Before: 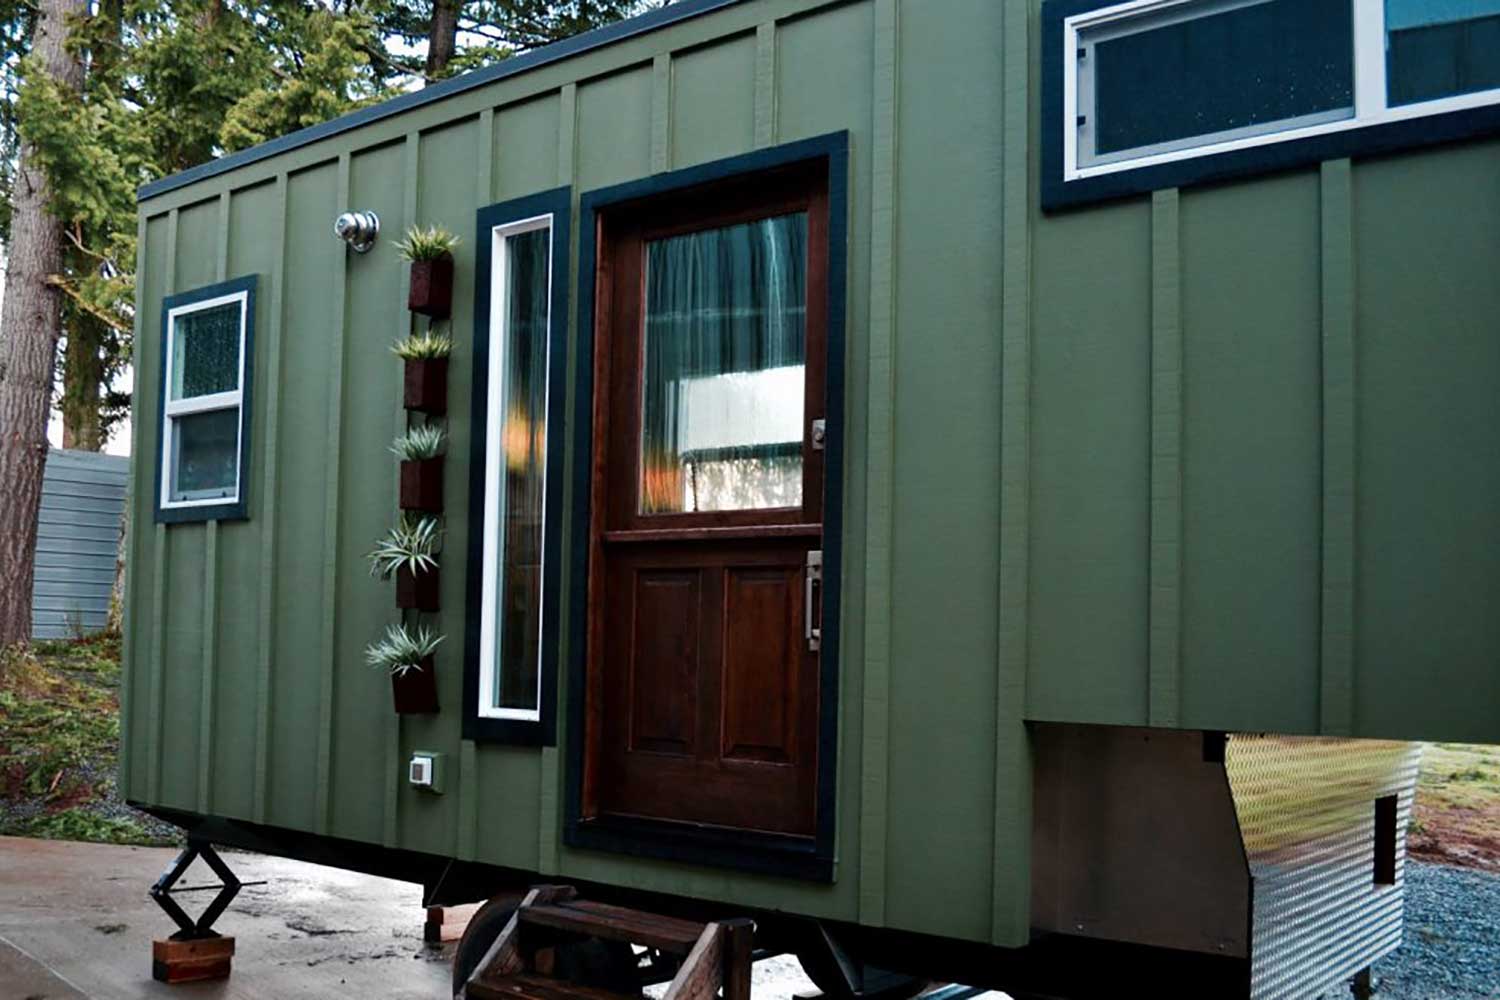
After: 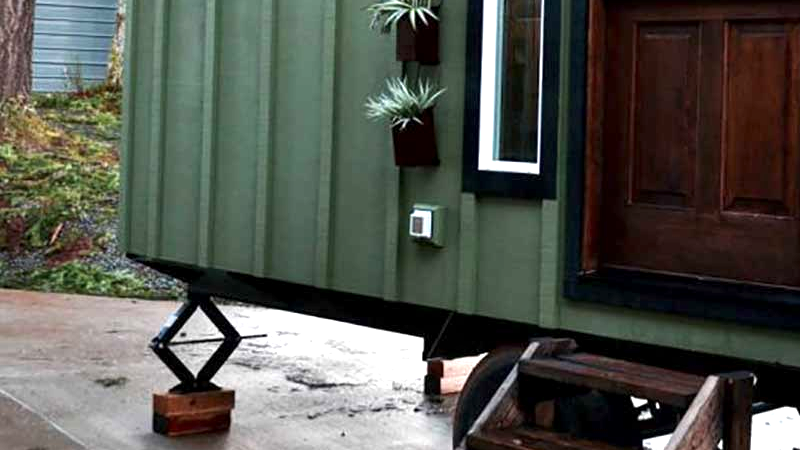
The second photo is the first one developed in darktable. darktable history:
local contrast: highlights 100%, shadows 100%, detail 120%, midtone range 0.2
exposure: black level correction 0, exposure 0.7 EV, compensate exposure bias true, compensate highlight preservation false
crop and rotate: top 54.778%, right 46.61%, bottom 0.159%
